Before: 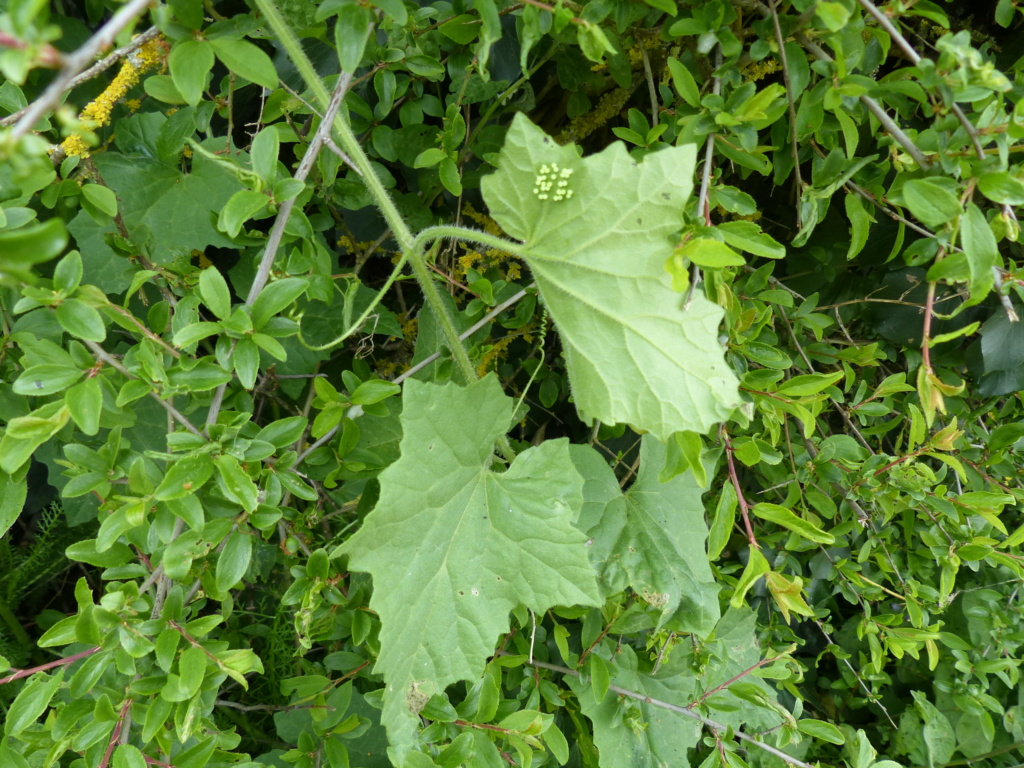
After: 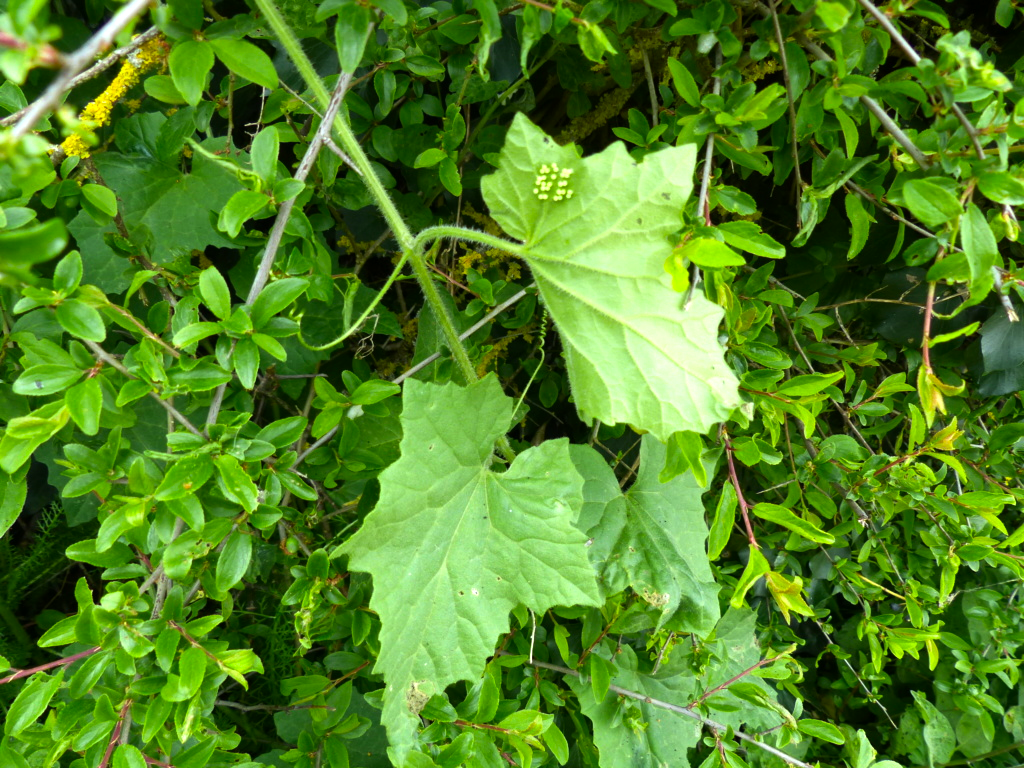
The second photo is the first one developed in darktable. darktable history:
color correction: highlights b* -0.026, saturation 1.32
color balance rgb: perceptual saturation grading › global saturation 0.076%, perceptual brilliance grading › global brilliance 14.187%, perceptual brilliance grading › shadows -35.261%
